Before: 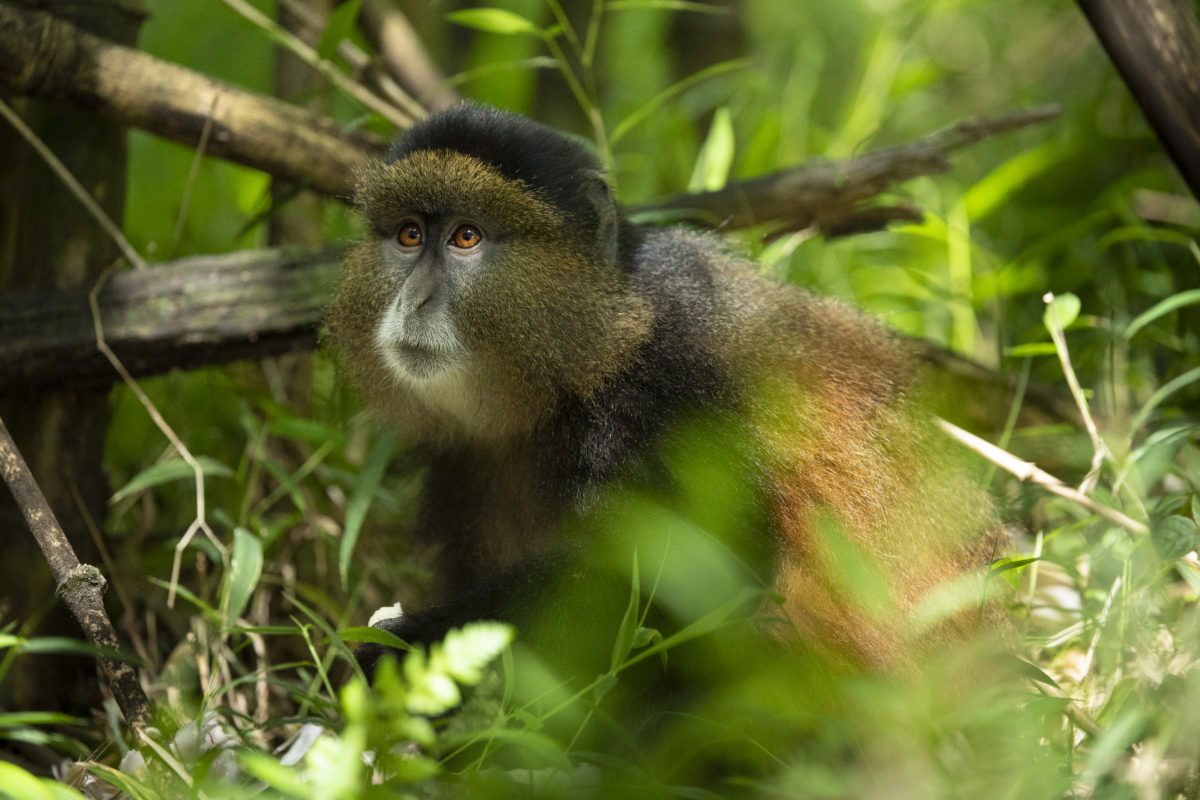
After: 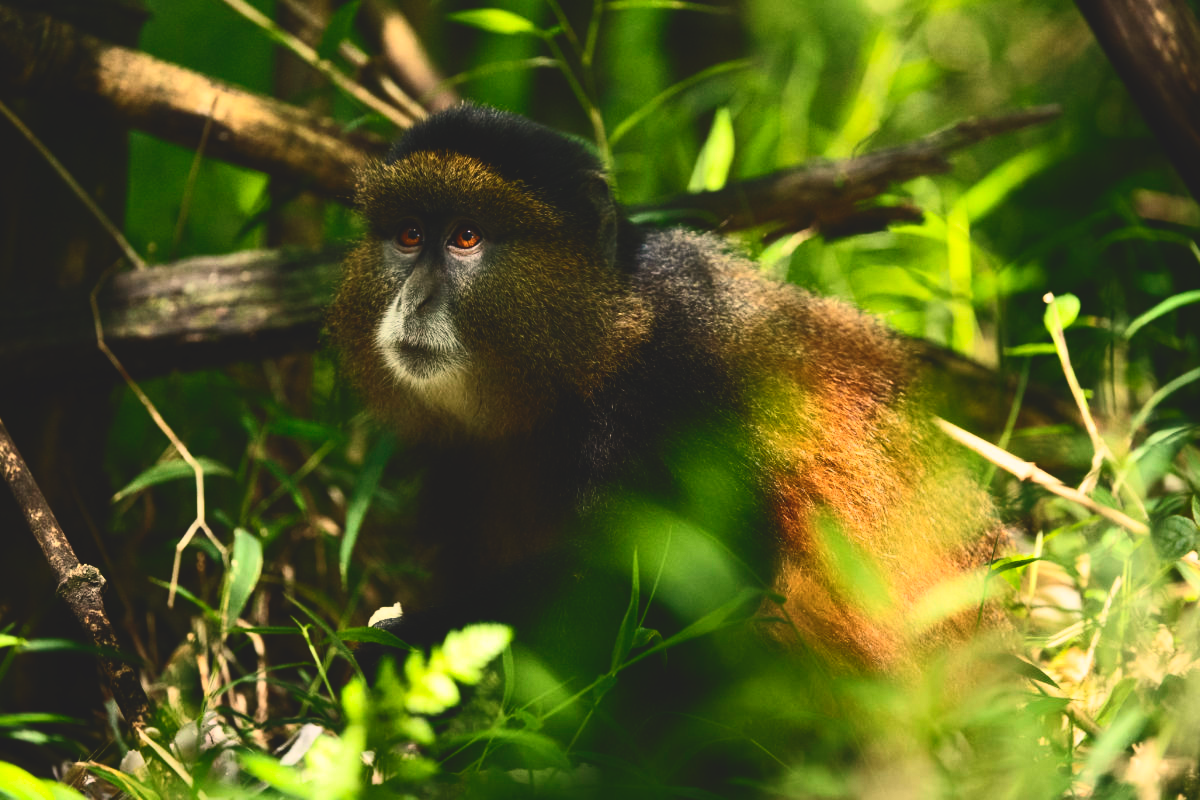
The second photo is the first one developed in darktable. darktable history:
contrast brightness saturation: contrast 0.4, brightness 0.05, saturation 0.25
rgb curve: curves: ch0 [(0, 0.186) (0.314, 0.284) (0.775, 0.708) (1, 1)], compensate middle gray true, preserve colors none
color balance rgb: shadows lift › chroma 2%, shadows lift › hue 247.2°, power › chroma 0.3%, power › hue 25.2°, highlights gain › chroma 3%, highlights gain › hue 60°, global offset › luminance 2%, perceptual saturation grading › global saturation 20%, perceptual saturation grading › highlights -20%, perceptual saturation grading › shadows 30%
